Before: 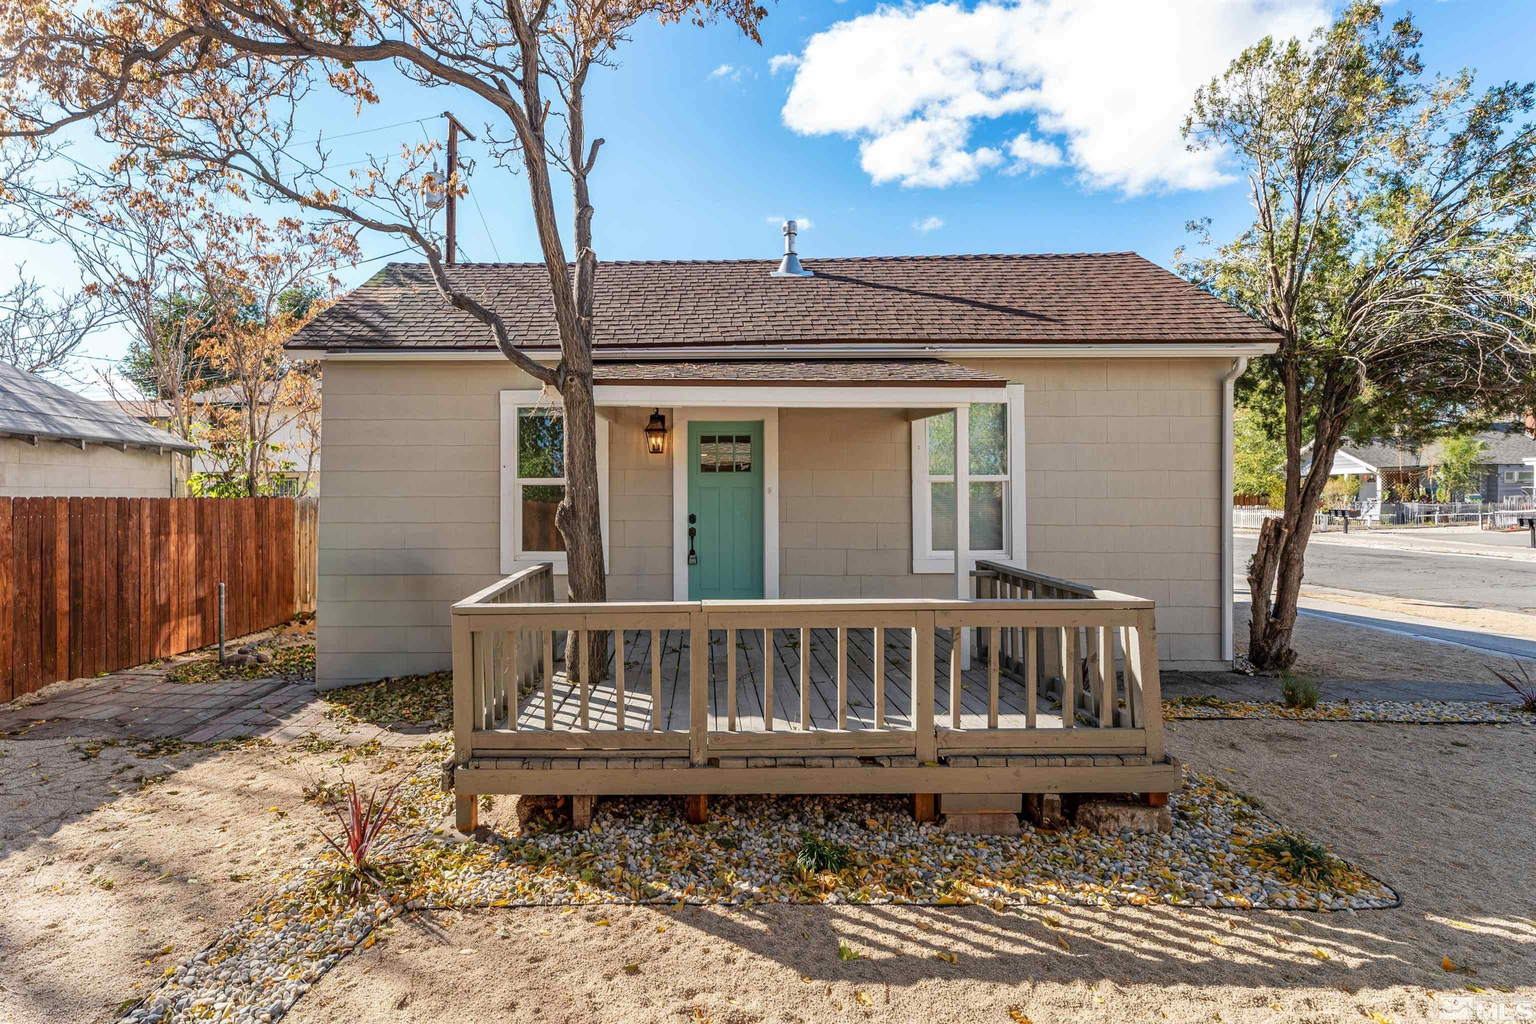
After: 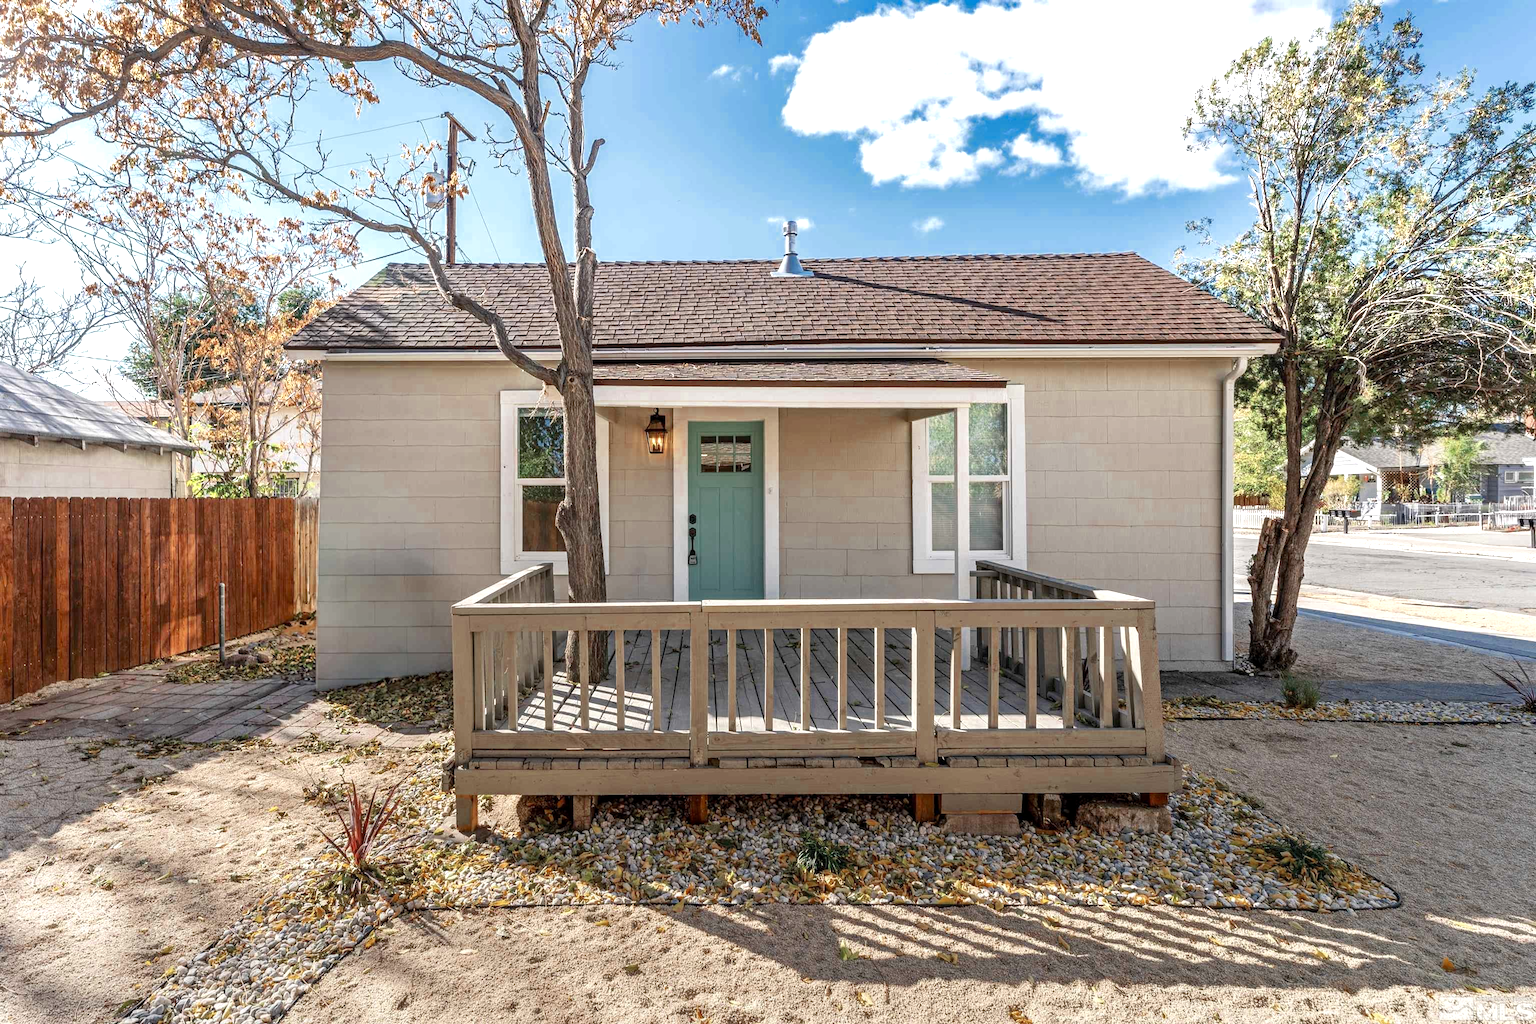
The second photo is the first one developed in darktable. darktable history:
color zones: curves: ch0 [(0, 0.5) (0.125, 0.4) (0.25, 0.5) (0.375, 0.4) (0.5, 0.4) (0.625, 0.35) (0.75, 0.35) (0.875, 0.5)]; ch1 [(0, 0.35) (0.125, 0.45) (0.25, 0.35) (0.375, 0.35) (0.5, 0.35) (0.625, 0.35) (0.75, 0.45) (0.875, 0.35)]; ch2 [(0, 0.6) (0.125, 0.5) (0.25, 0.5) (0.375, 0.6) (0.5, 0.6) (0.625, 0.5) (0.75, 0.5) (0.875, 0.5)]
graduated density: rotation -180°, offset 27.42
exposure: black level correction 0.001, exposure 0.675 EV, compensate highlight preservation false
